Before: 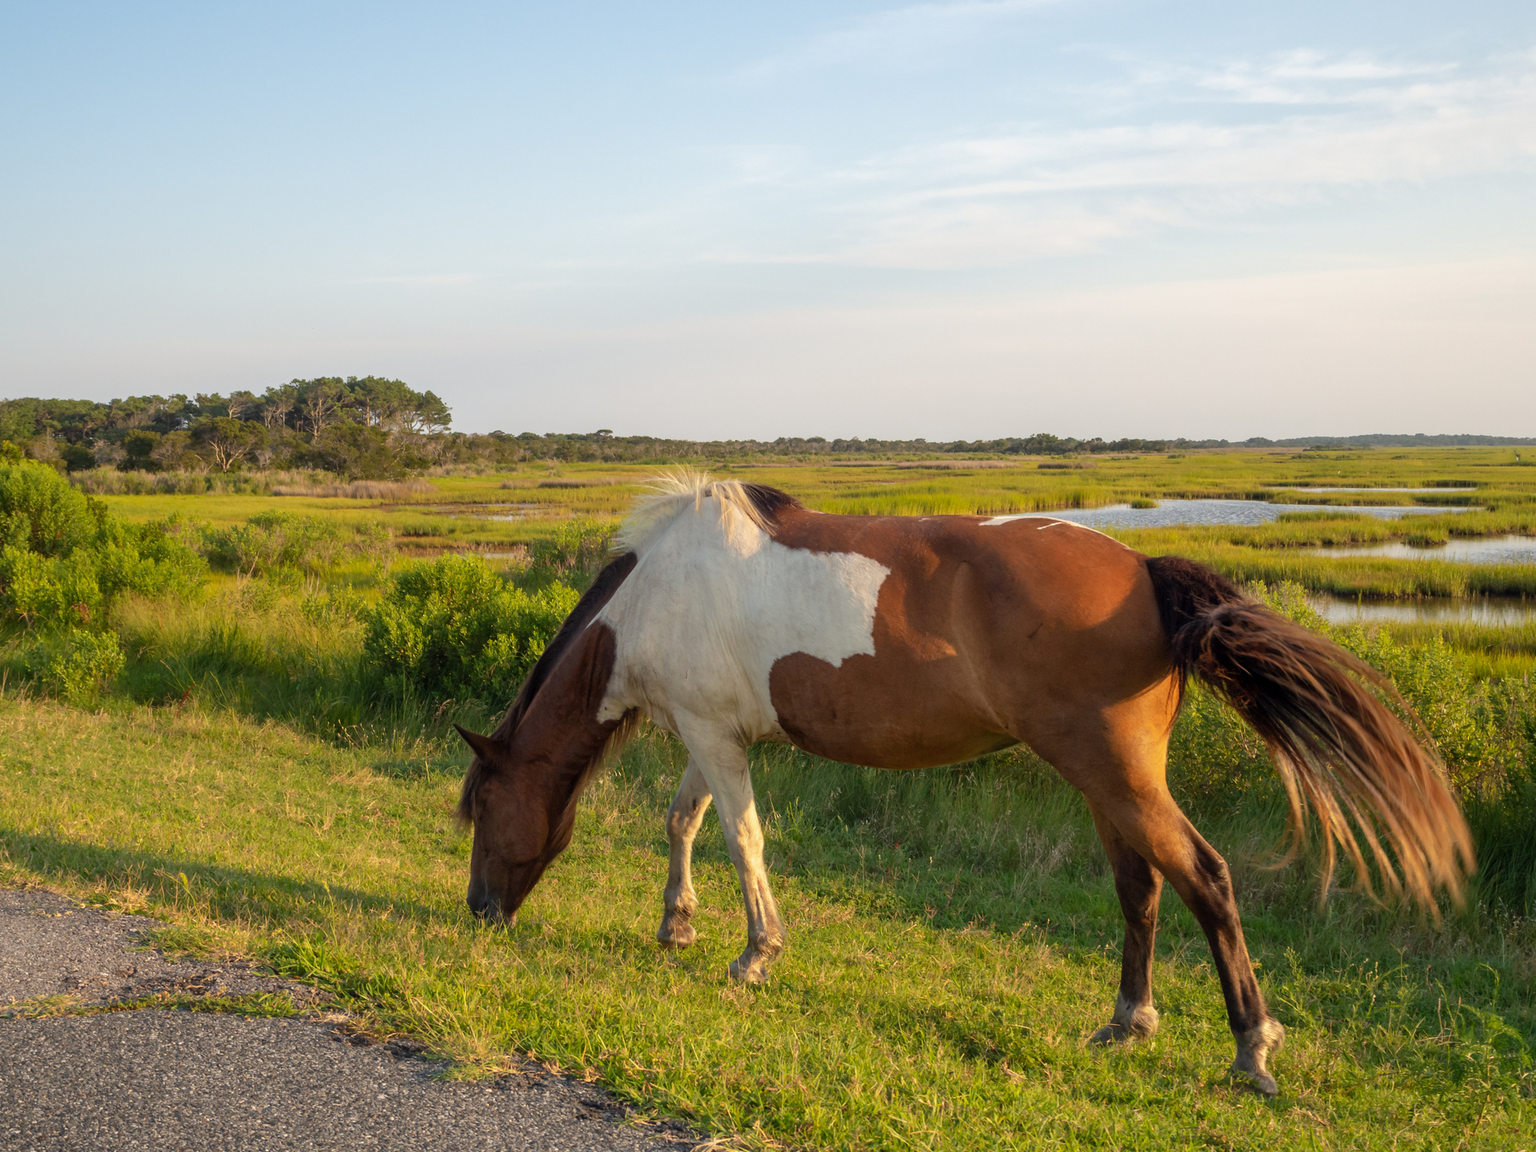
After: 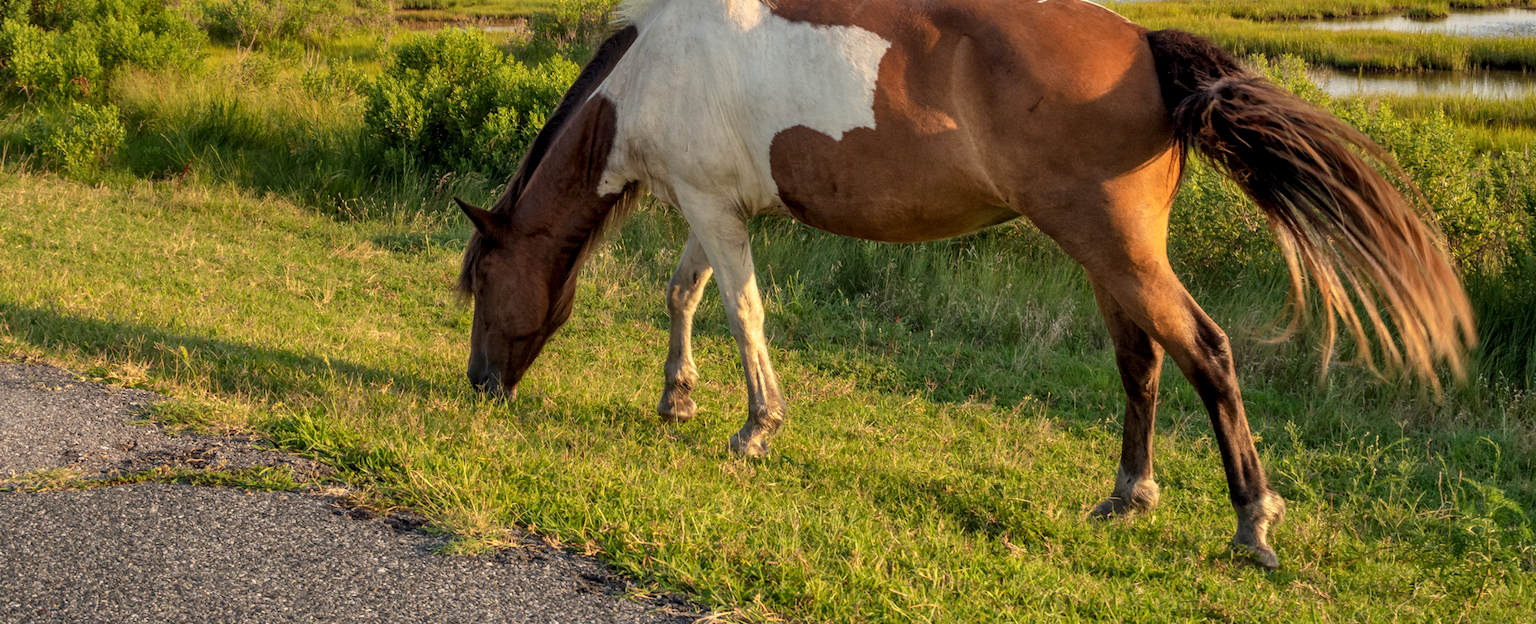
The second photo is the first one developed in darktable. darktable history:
shadows and highlights: low approximation 0.01, soften with gaussian
local contrast: highlights 34%, detail 135%
crop and rotate: top 45.749%, right 0.006%
